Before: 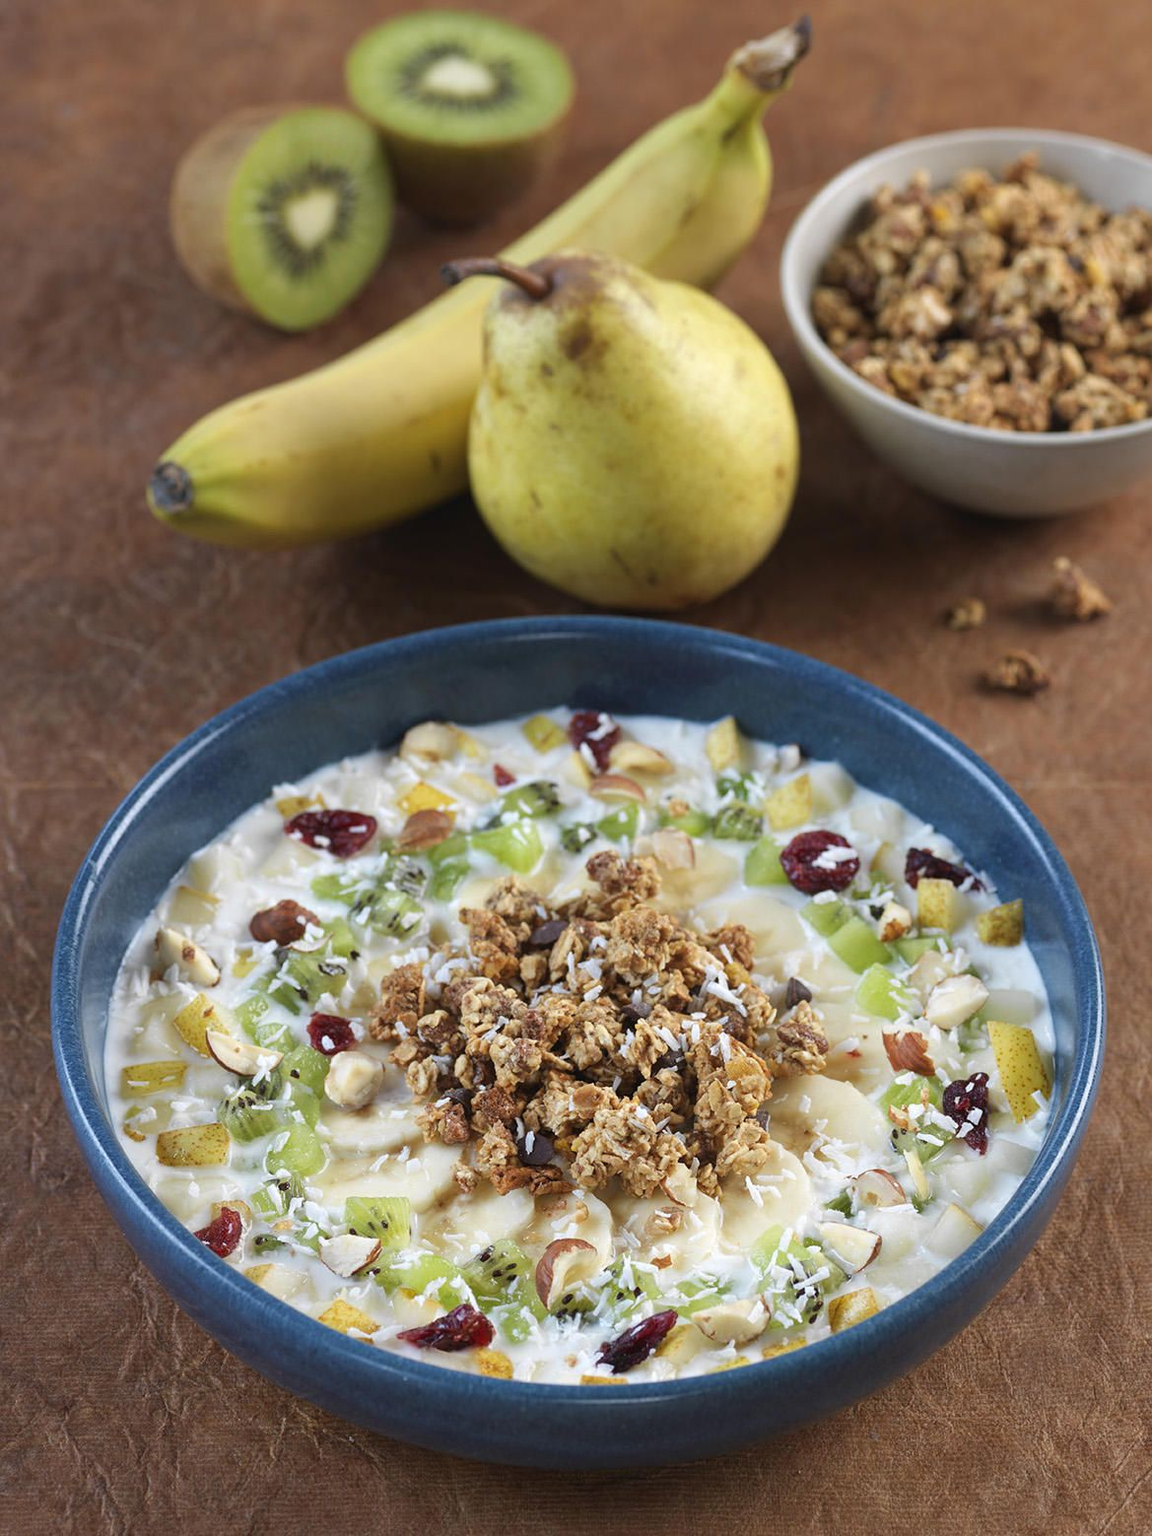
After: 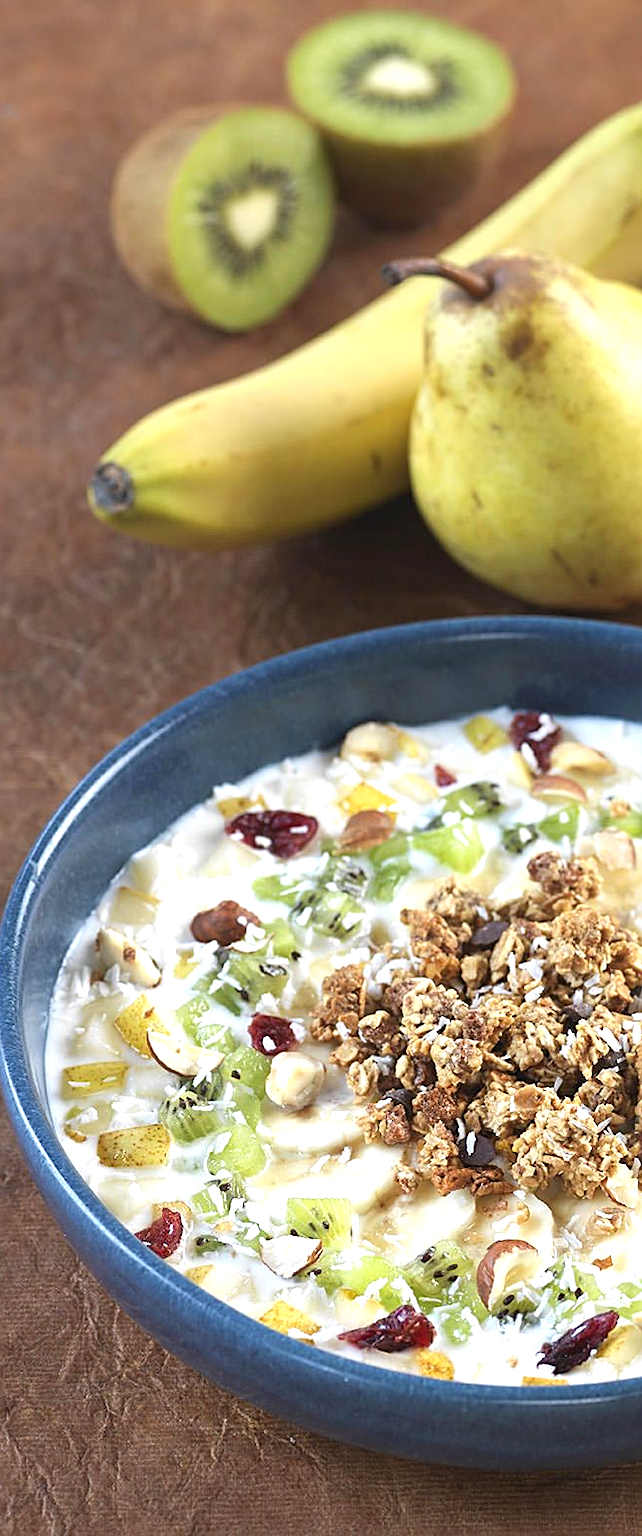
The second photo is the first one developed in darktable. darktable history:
sharpen: on, module defaults
crop: left 5.159%, right 39.014%
exposure: black level correction 0, exposure 0.69 EV, compensate highlight preservation false
